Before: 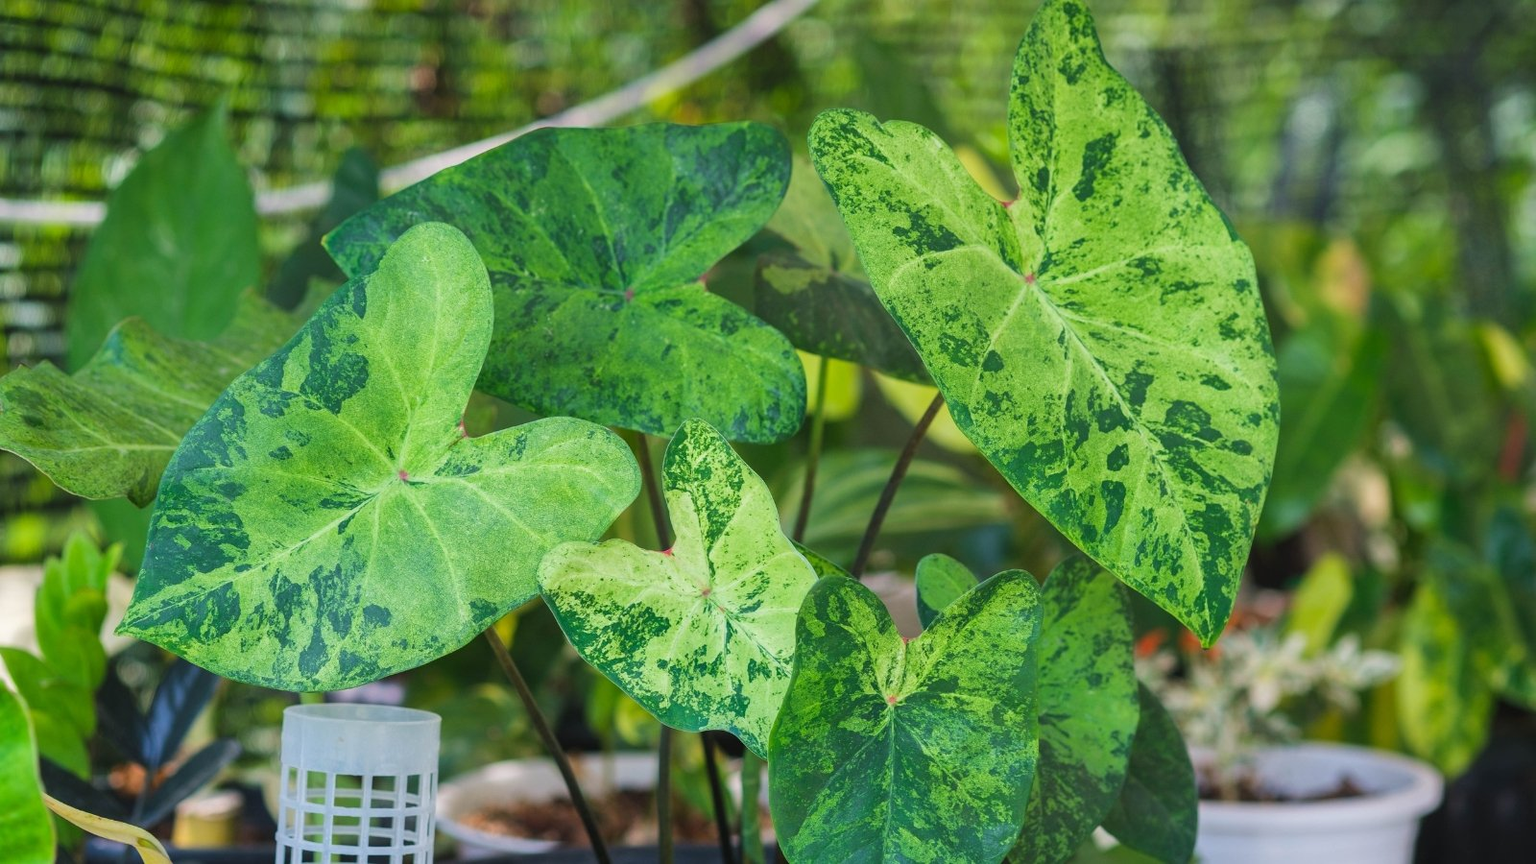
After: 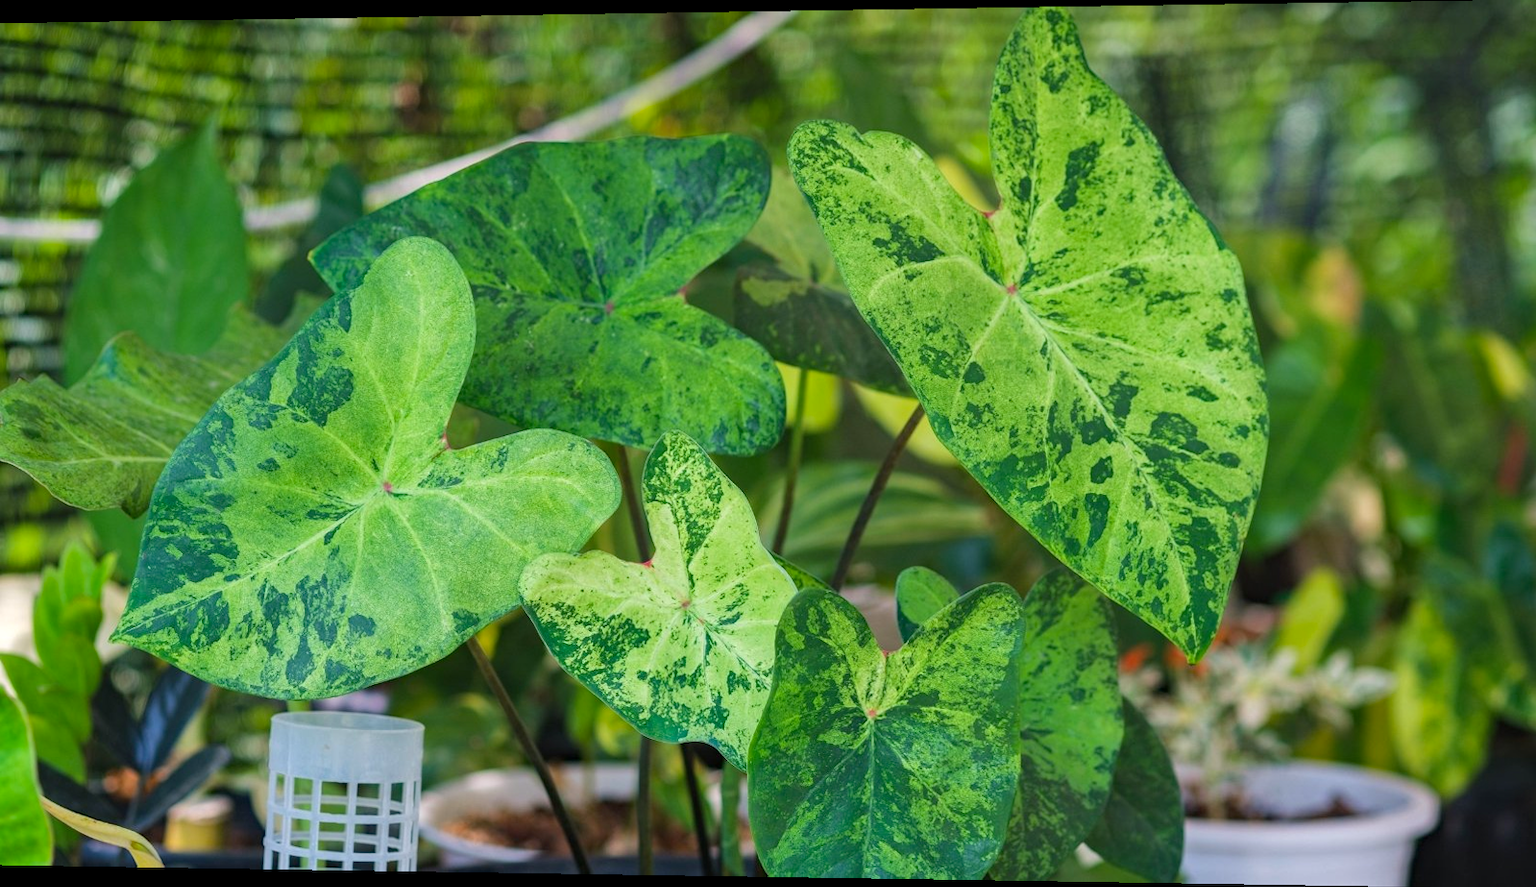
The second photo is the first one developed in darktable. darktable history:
haze removal: compatibility mode true, adaptive false
rotate and perspective: lens shift (horizontal) -0.055, automatic cropping off
